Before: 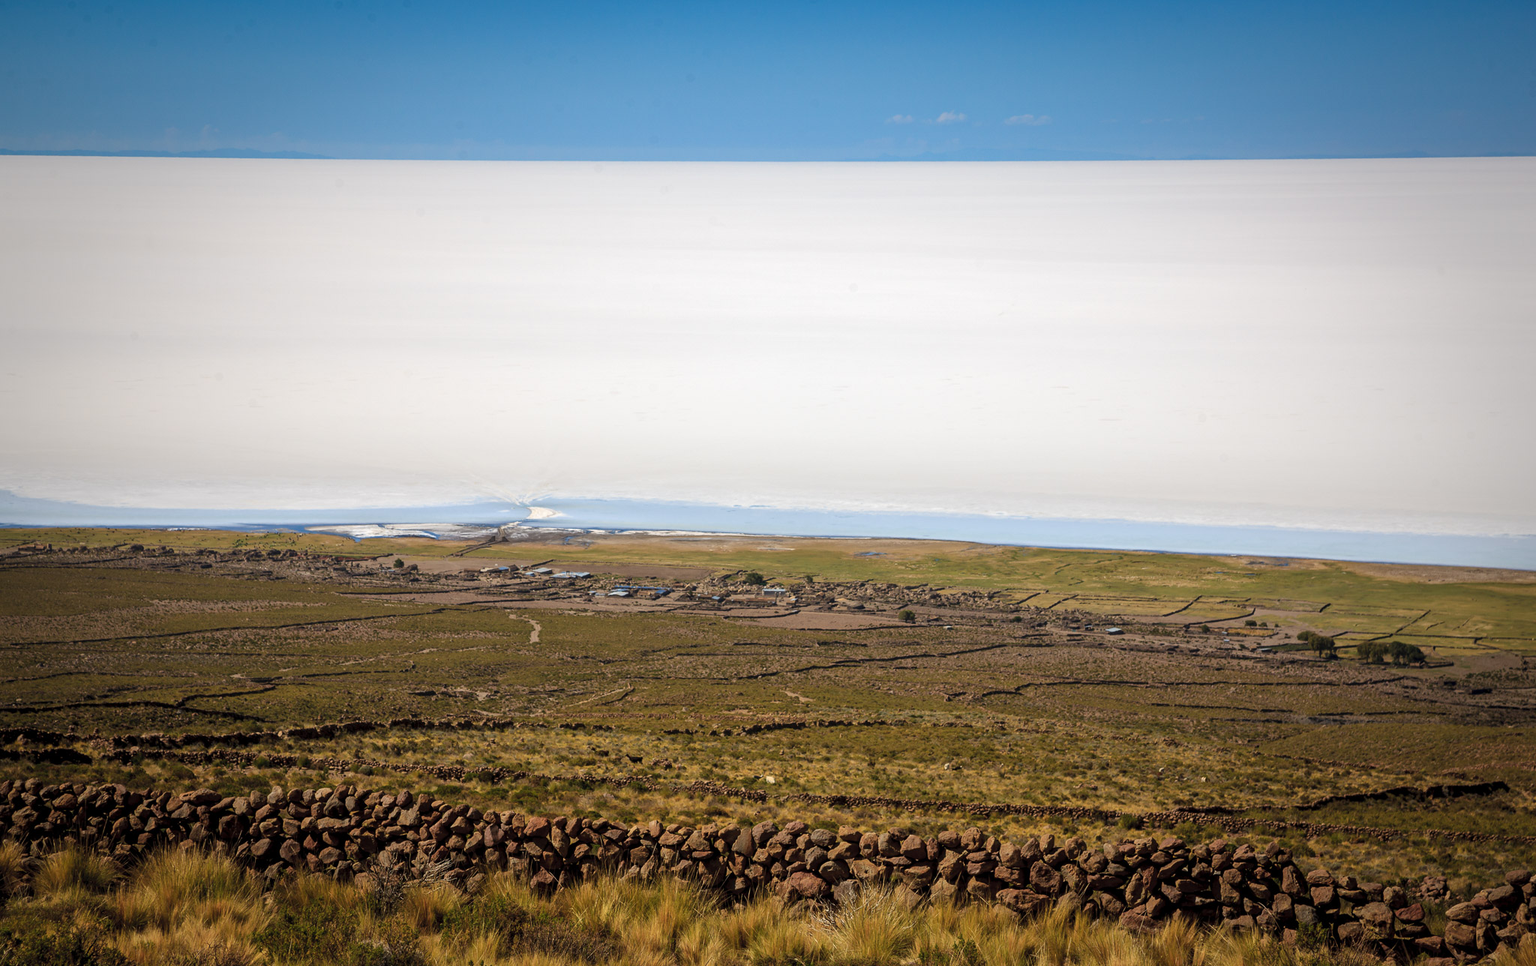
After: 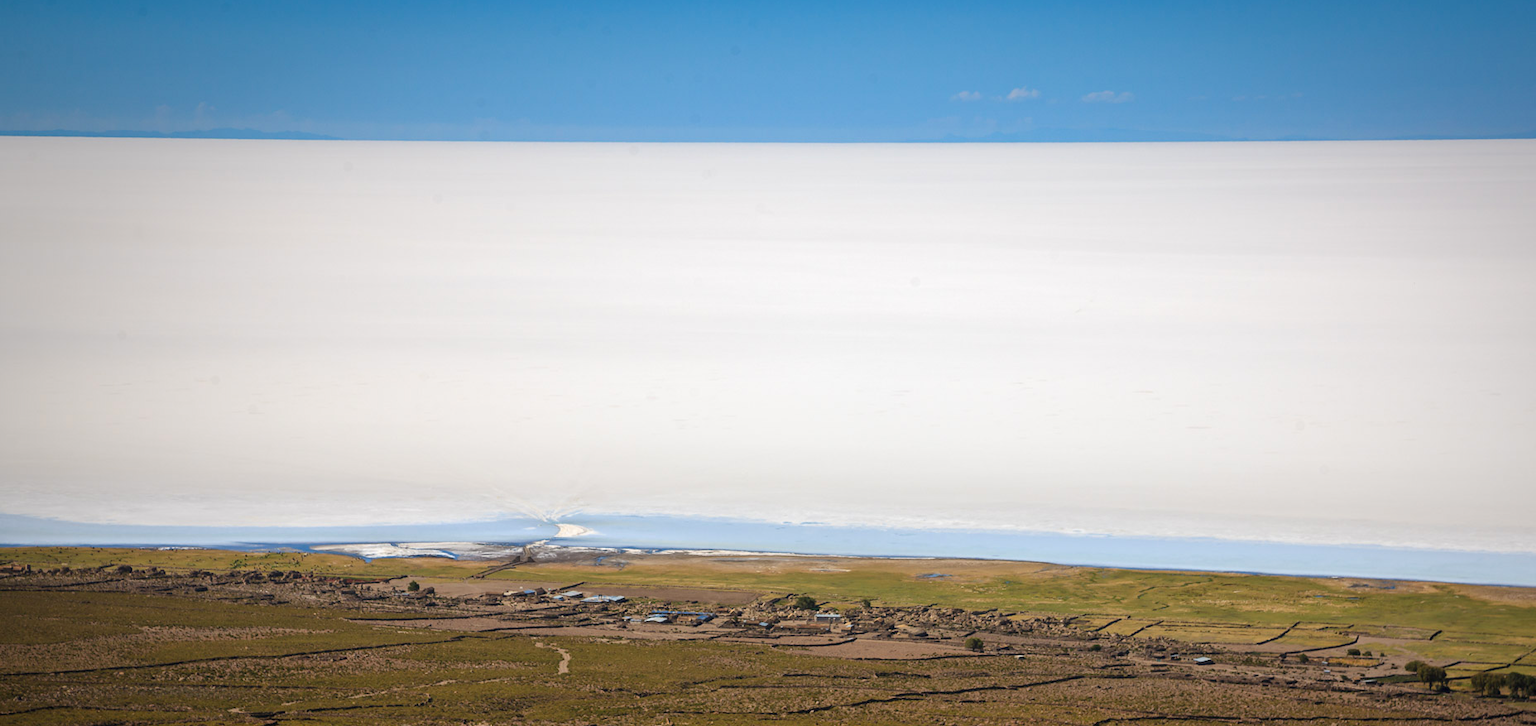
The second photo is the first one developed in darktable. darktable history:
contrast brightness saturation: saturation 0.104
crop: left 1.591%, top 3.384%, right 7.773%, bottom 28.417%
